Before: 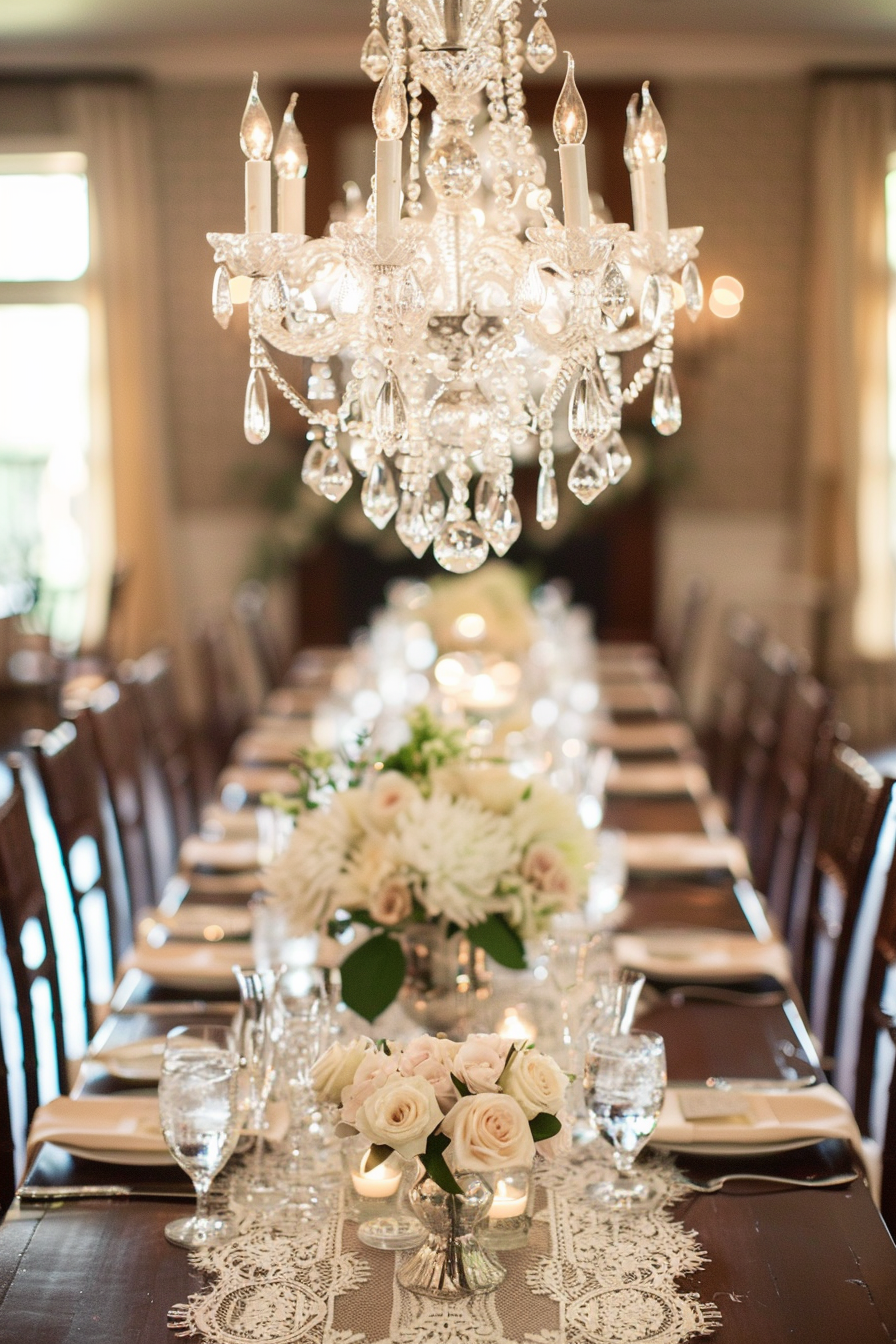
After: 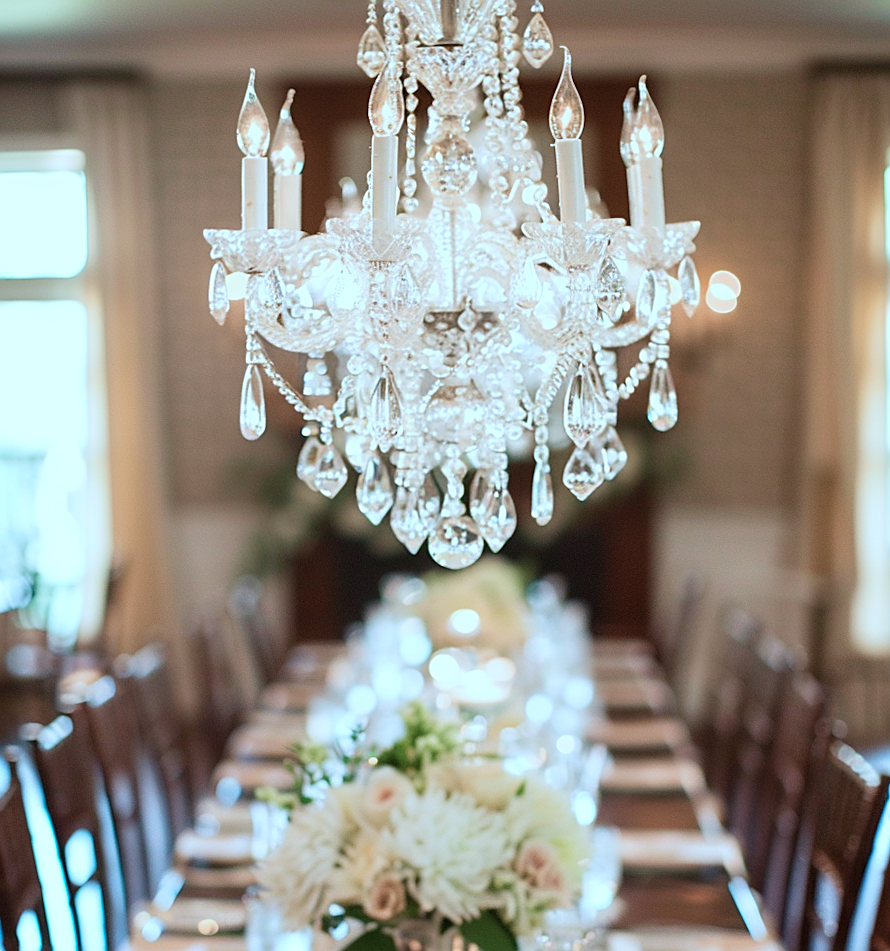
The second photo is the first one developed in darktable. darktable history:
crop: bottom 28.576%
rotate and perspective: rotation 0.192°, lens shift (horizontal) -0.015, crop left 0.005, crop right 0.996, crop top 0.006, crop bottom 0.99
color correction: highlights a* -9.73, highlights b* -21.22
sharpen: on, module defaults
velvia: strength 15%
